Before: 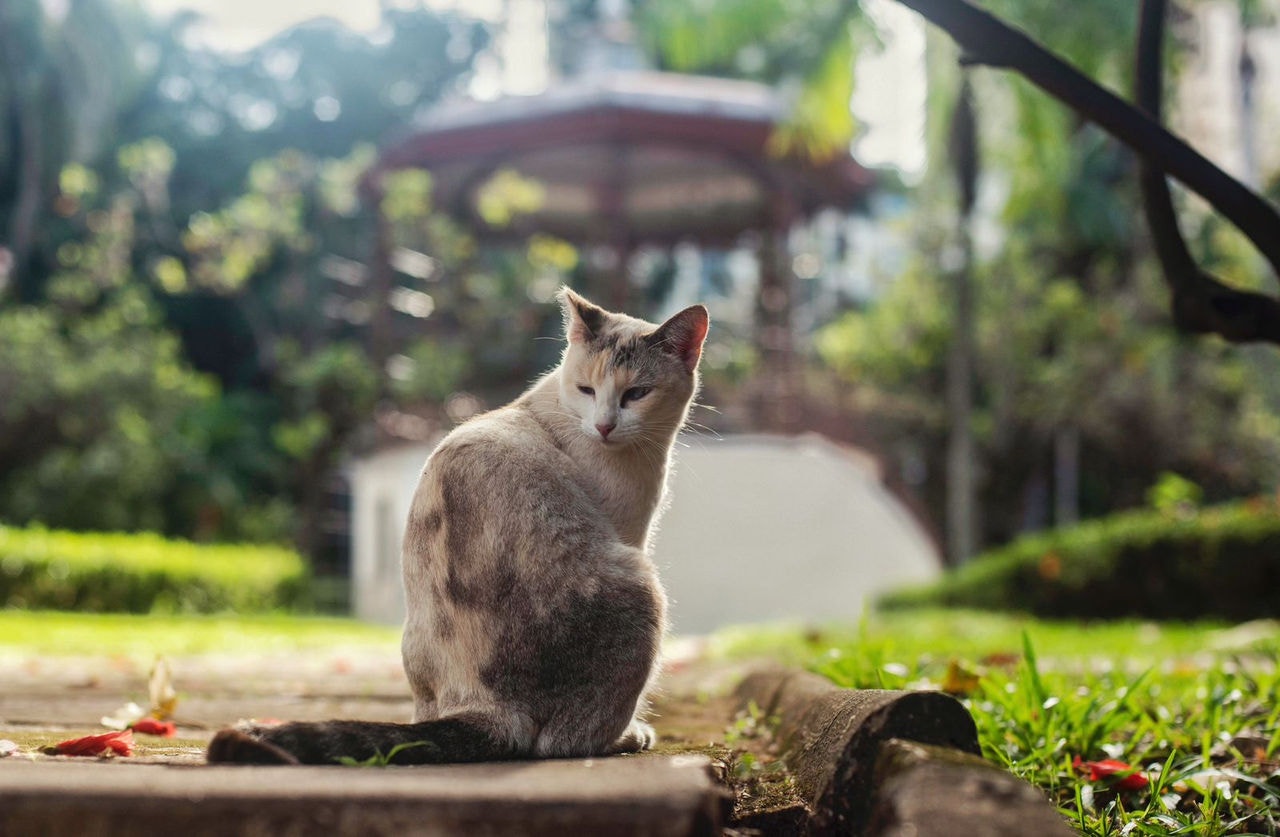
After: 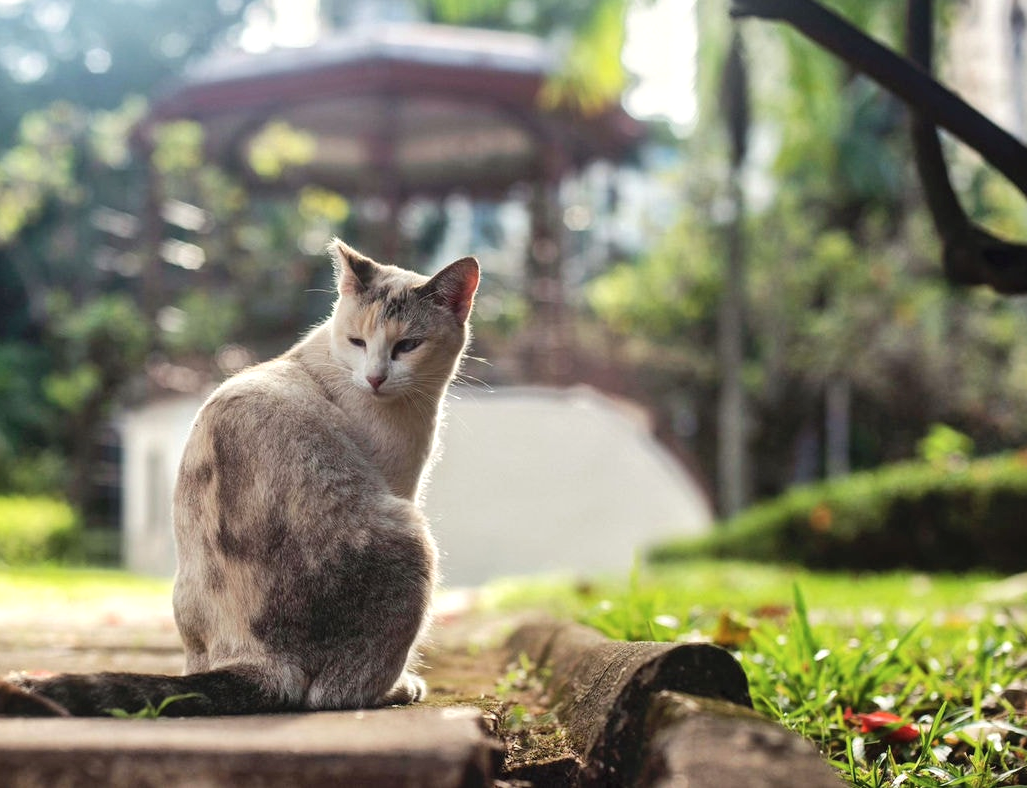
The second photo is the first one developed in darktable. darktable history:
crop and rotate: left 17.959%, top 5.771%, right 1.742%
shadows and highlights: radius 110.86, shadows 51.09, white point adjustment 9.16, highlights -4.17, highlights color adjustment 32.2%, soften with gaussian
